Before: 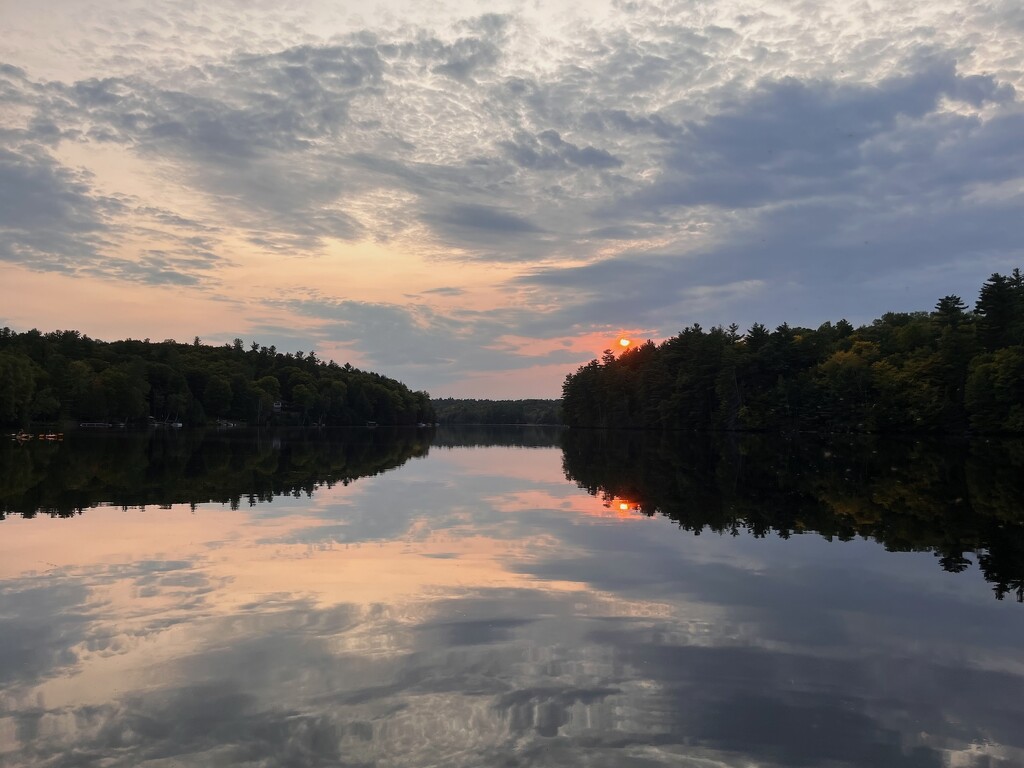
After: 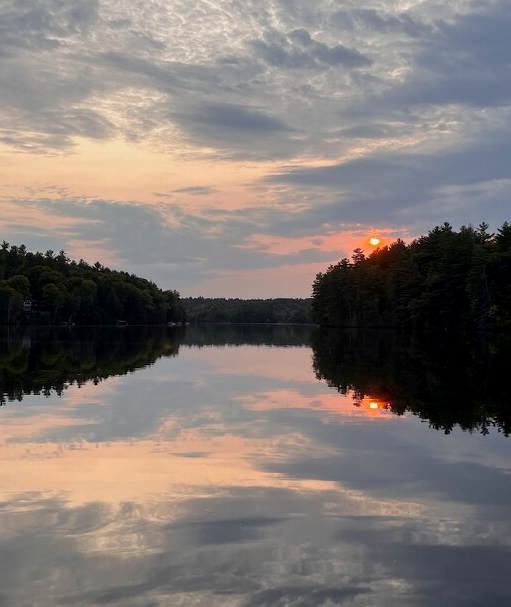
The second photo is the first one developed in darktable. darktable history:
crop and rotate: angle 0.018°, left 24.428%, top 13.202%, right 25.61%, bottom 7.71%
